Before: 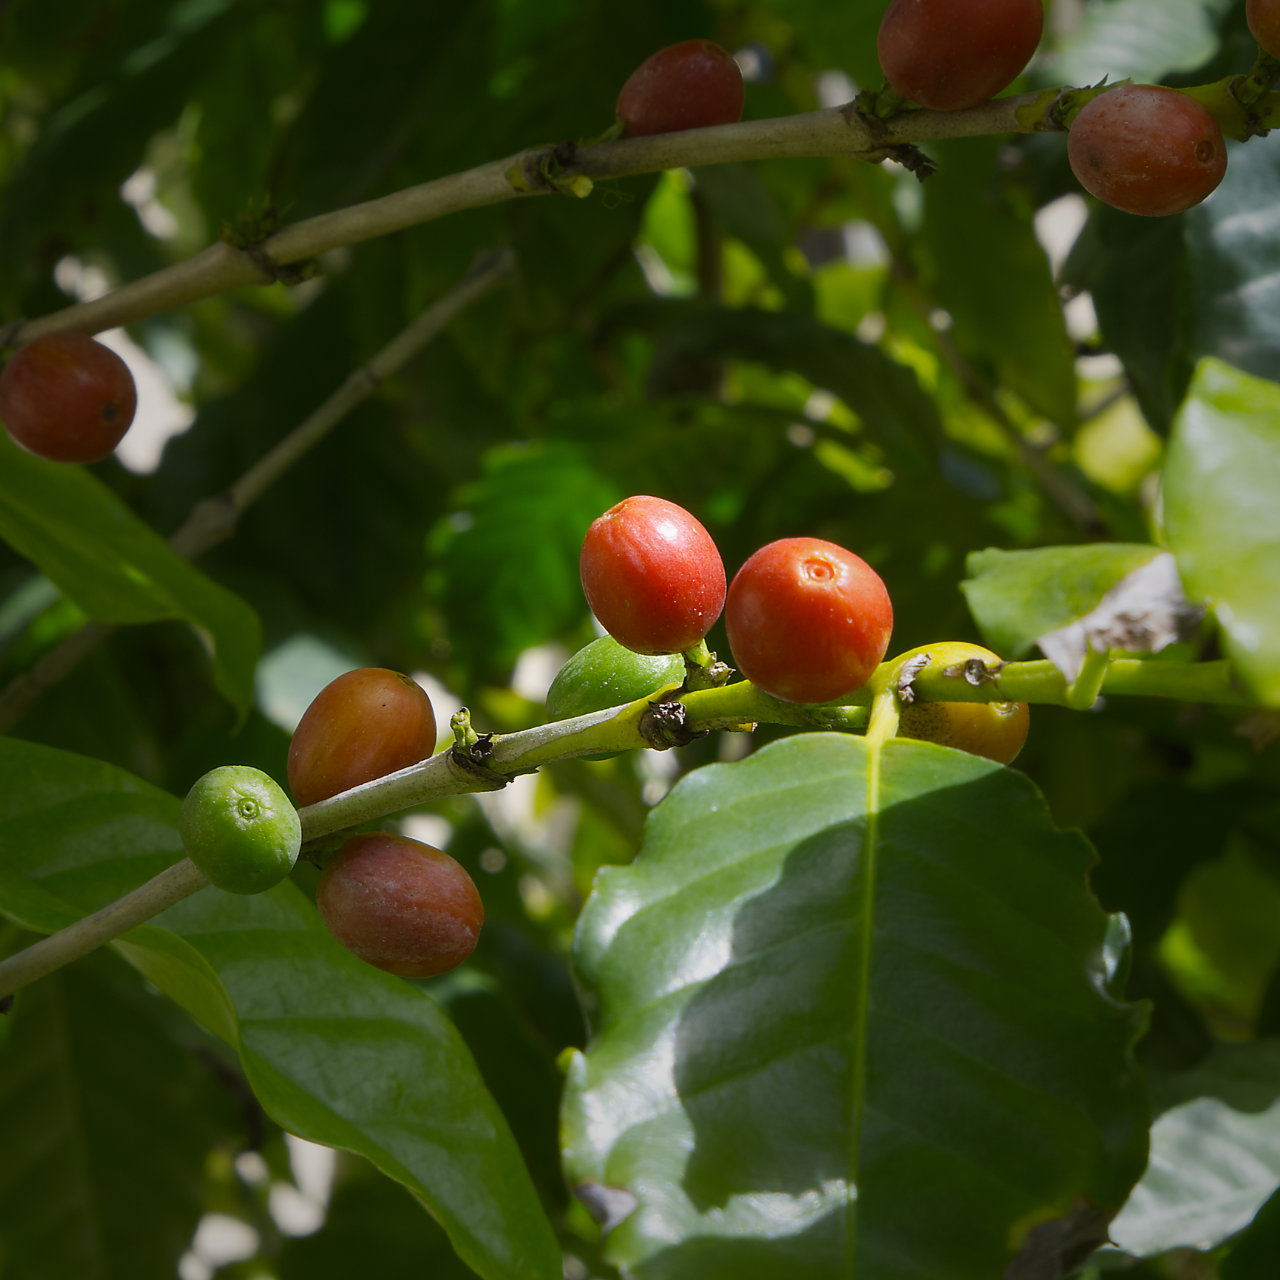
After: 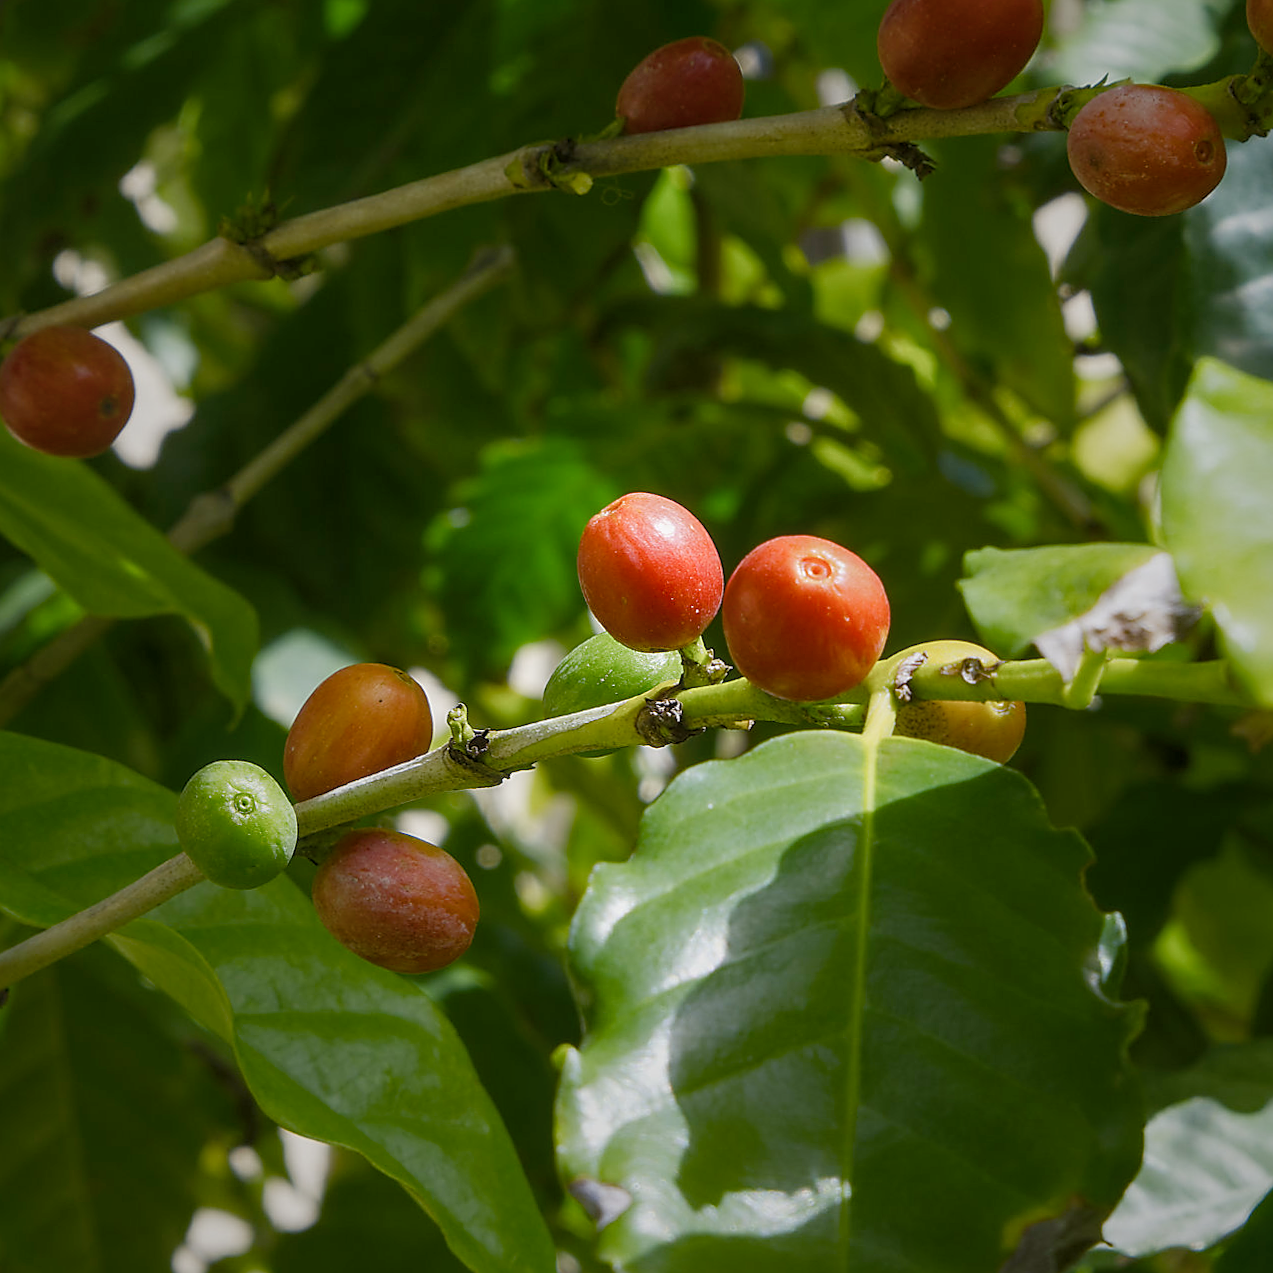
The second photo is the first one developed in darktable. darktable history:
tone equalizer: edges refinement/feathering 500, mask exposure compensation -1.57 EV, preserve details no
local contrast: on, module defaults
crop and rotate: angle -0.306°
color balance rgb: linear chroma grading › global chroma 0.941%, perceptual saturation grading › global saturation 20%, perceptual saturation grading › highlights -49.767%, perceptual saturation grading › shadows 24.36%, contrast -10.044%
contrast brightness saturation: contrast 0.048, brightness 0.062, saturation 0.012
sharpen: on, module defaults
